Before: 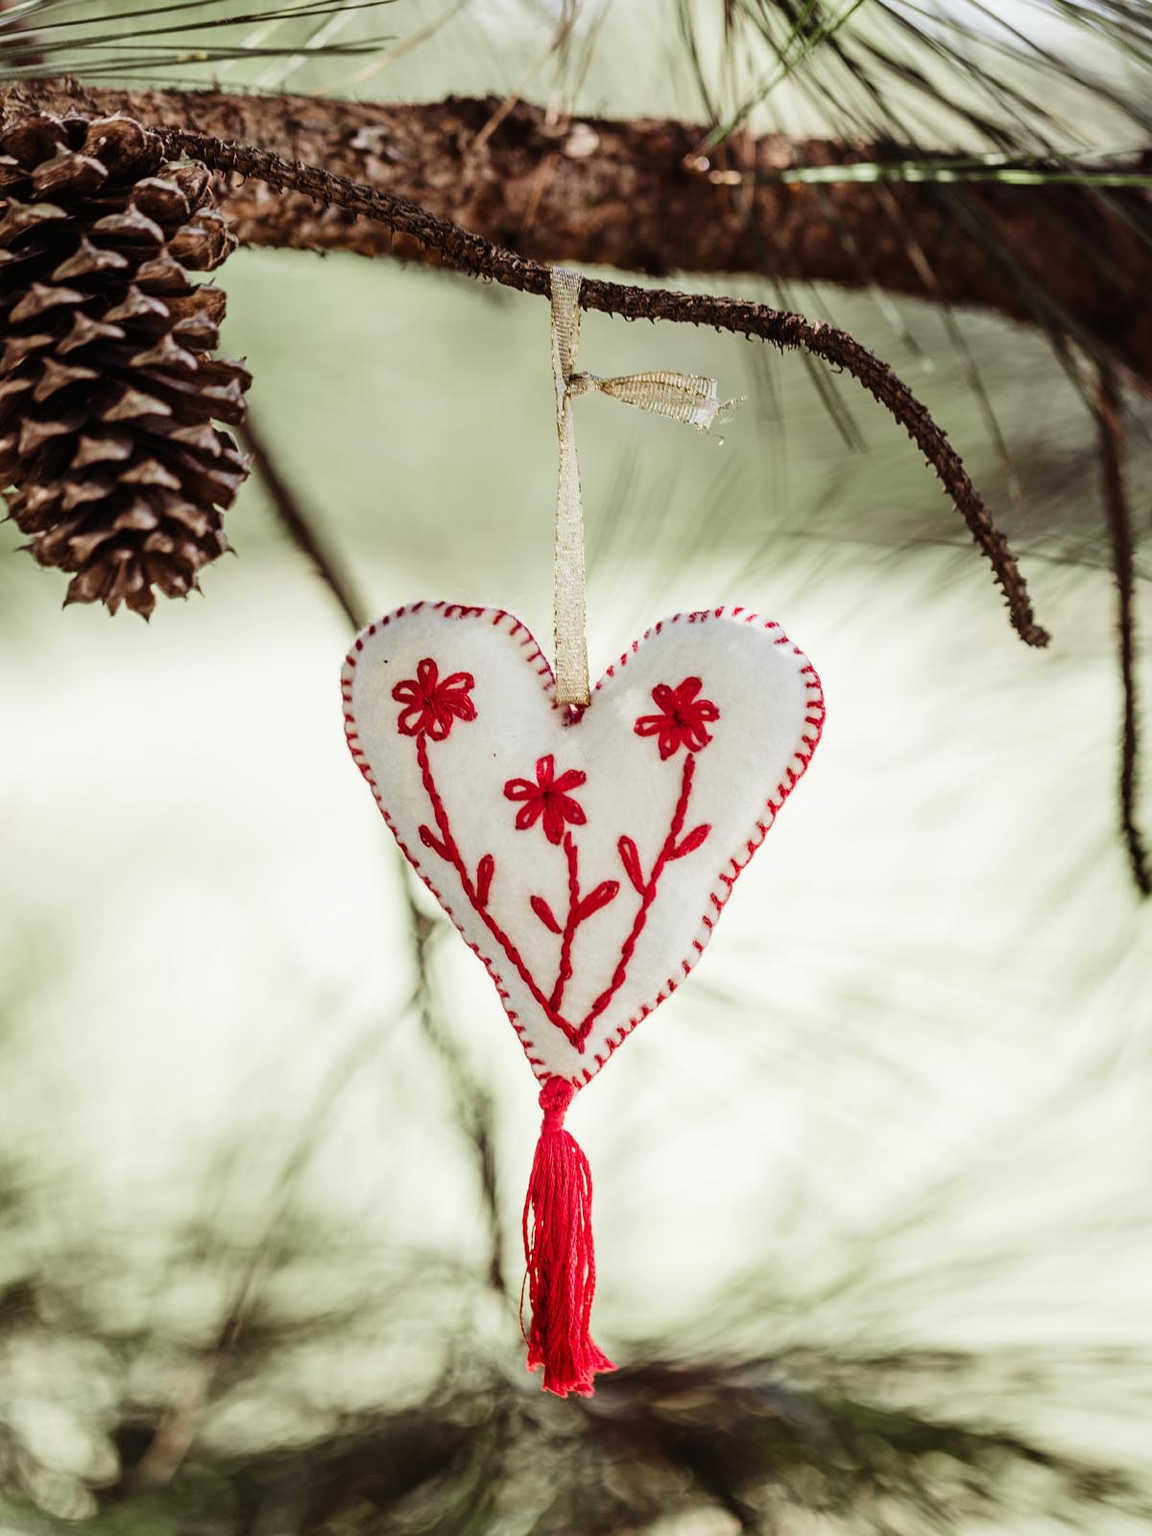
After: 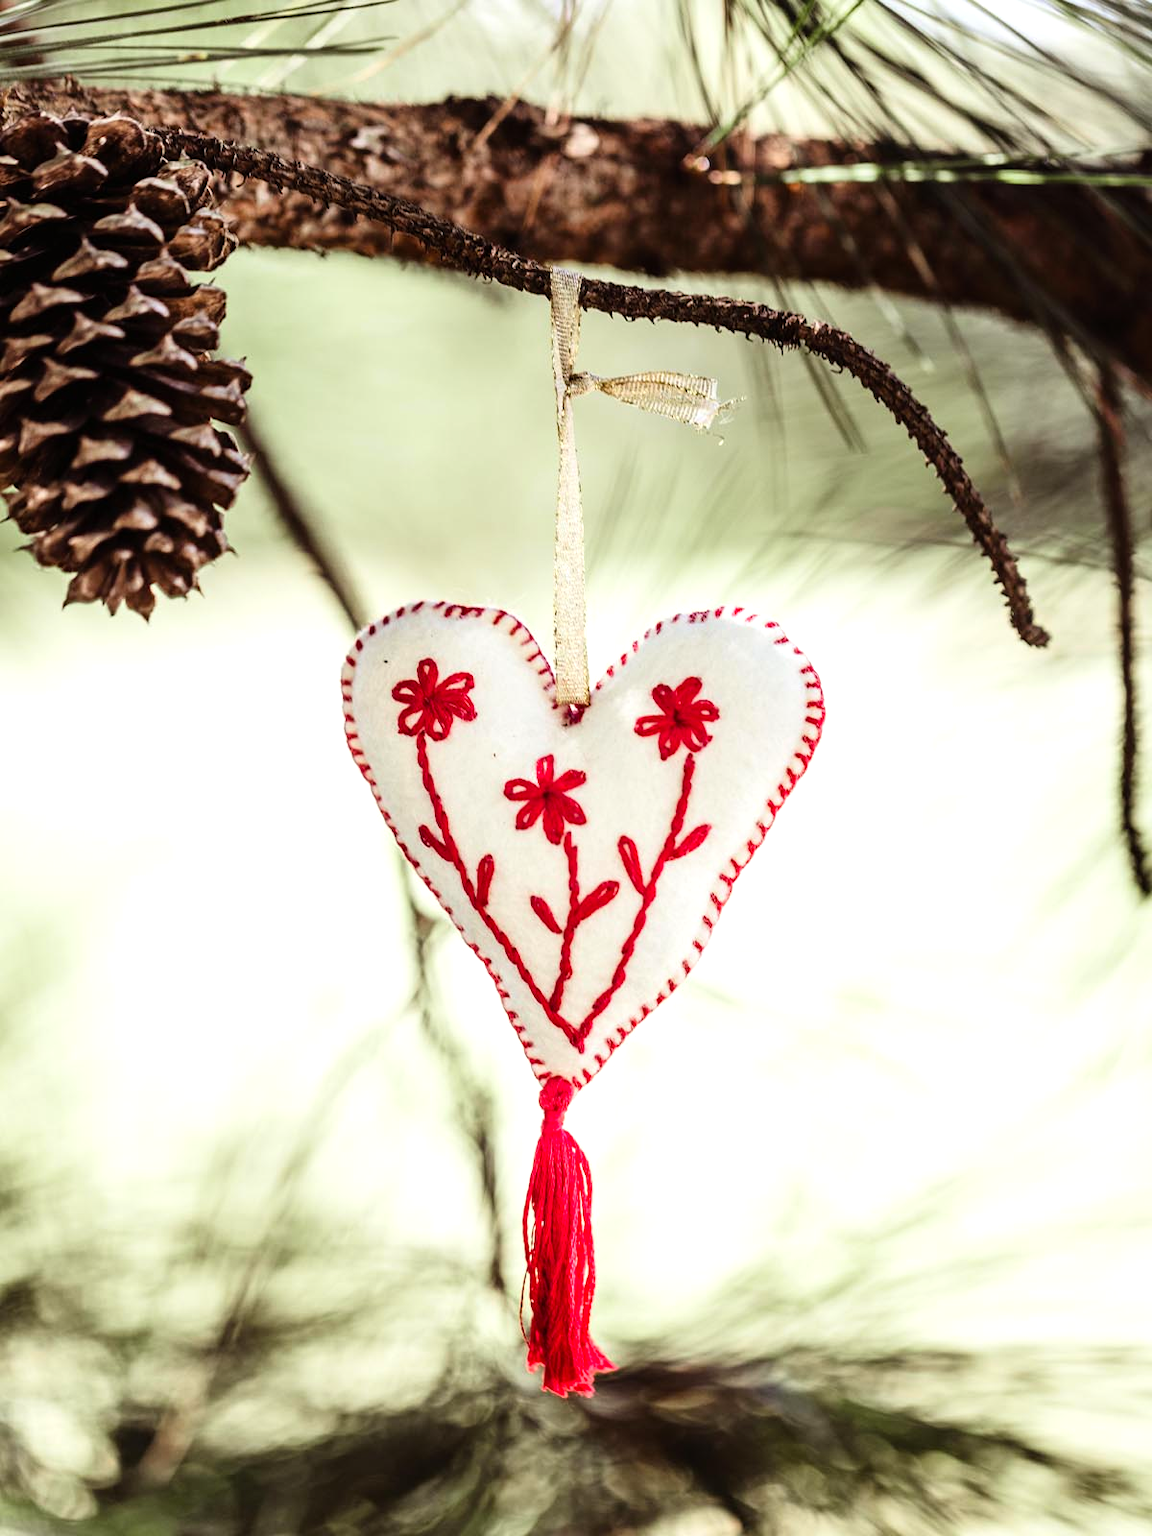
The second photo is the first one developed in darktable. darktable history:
tone equalizer: -8 EV -0.389 EV, -7 EV -0.416 EV, -6 EV -0.37 EV, -5 EV -0.246 EV, -3 EV 0.253 EV, -2 EV 0.335 EV, -1 EV 0.408 EV, +0 EV 0.421 EV
contrast brightness saturation: contrast 0.101, brightness 0.035, saturation 0.091
